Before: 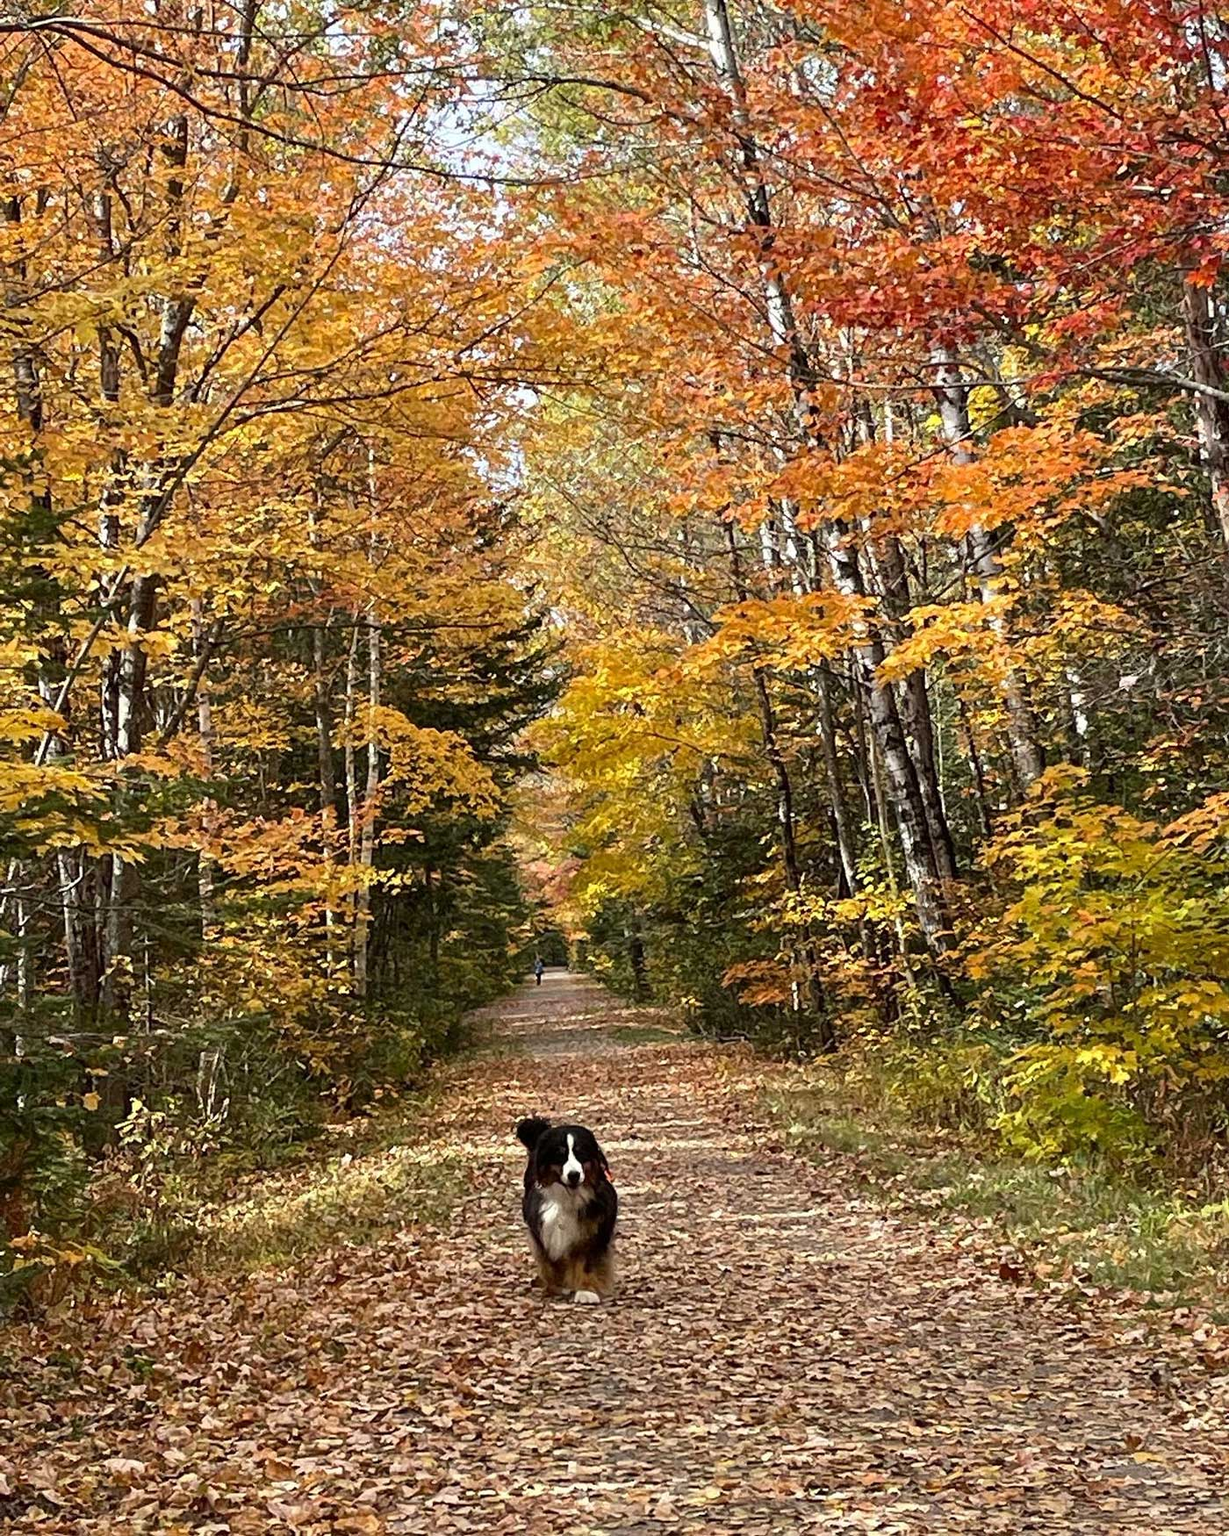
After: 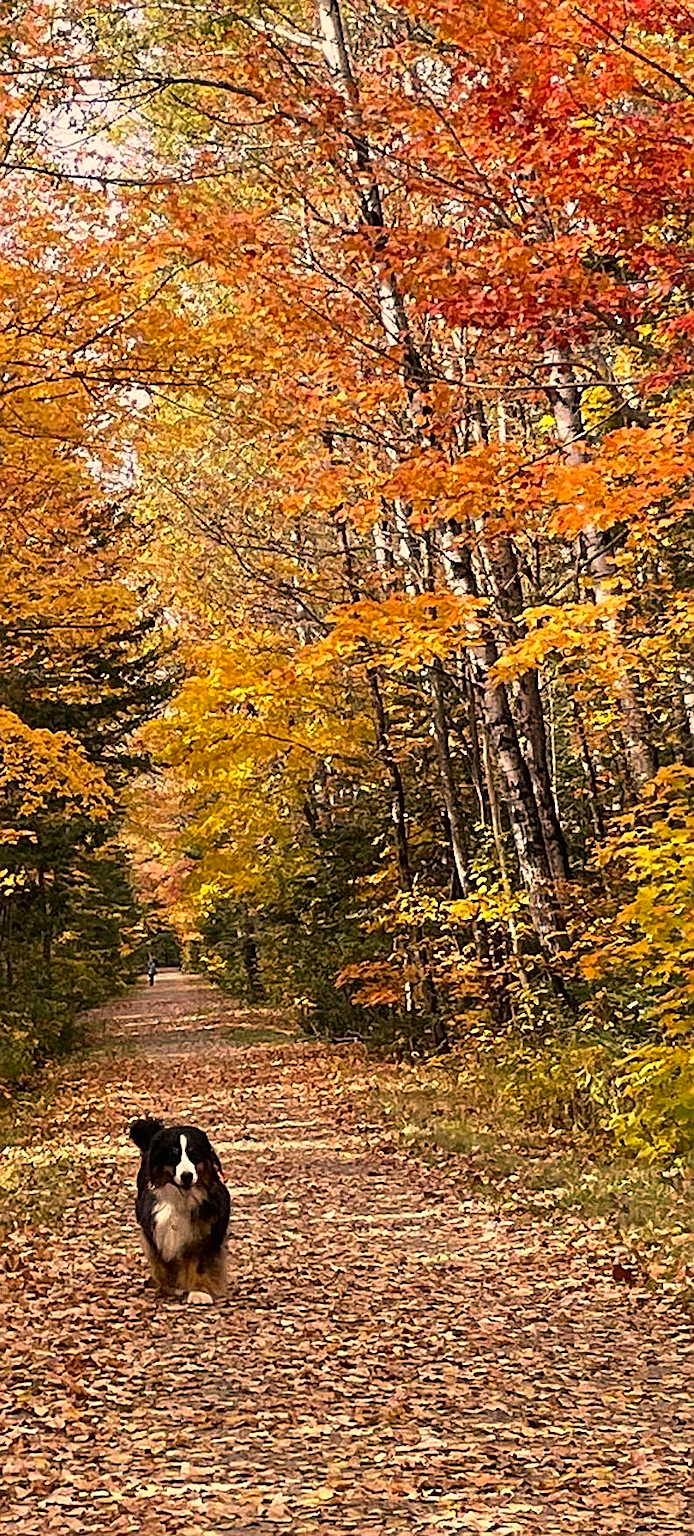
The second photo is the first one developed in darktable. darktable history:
sharpen: on, module defaults
crop: left 31.528%, top 0.011%, right 11.904%
contrast brightness saturation: contrast 0.045
color correction: highlights a* 17.56, highlights b* 18.86
